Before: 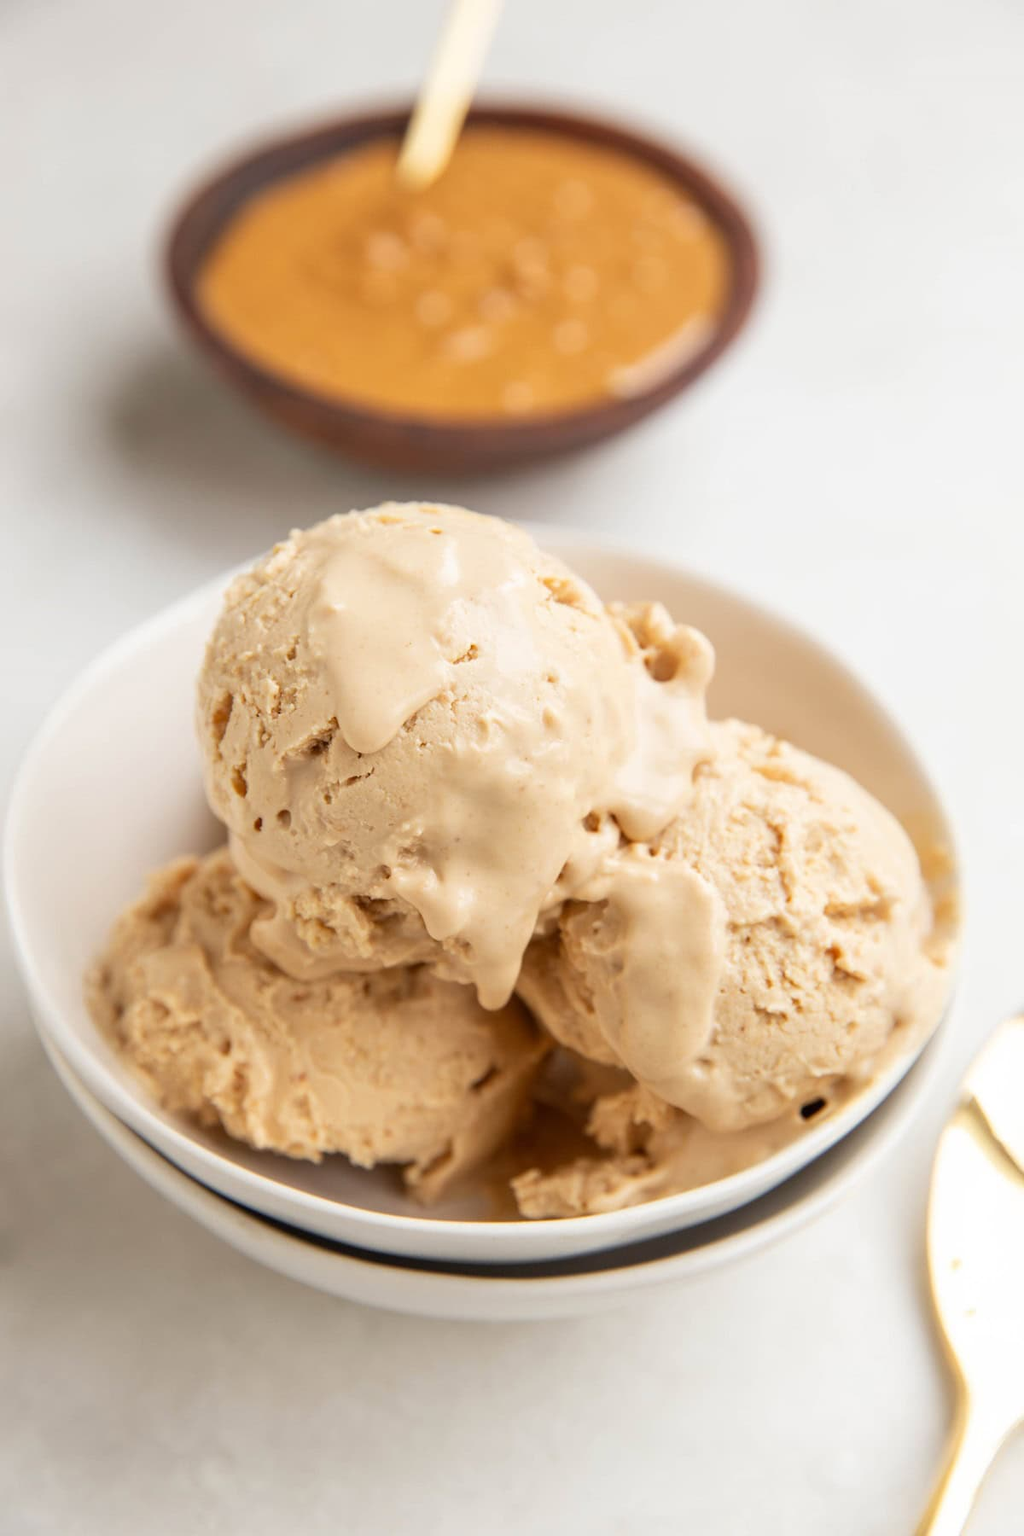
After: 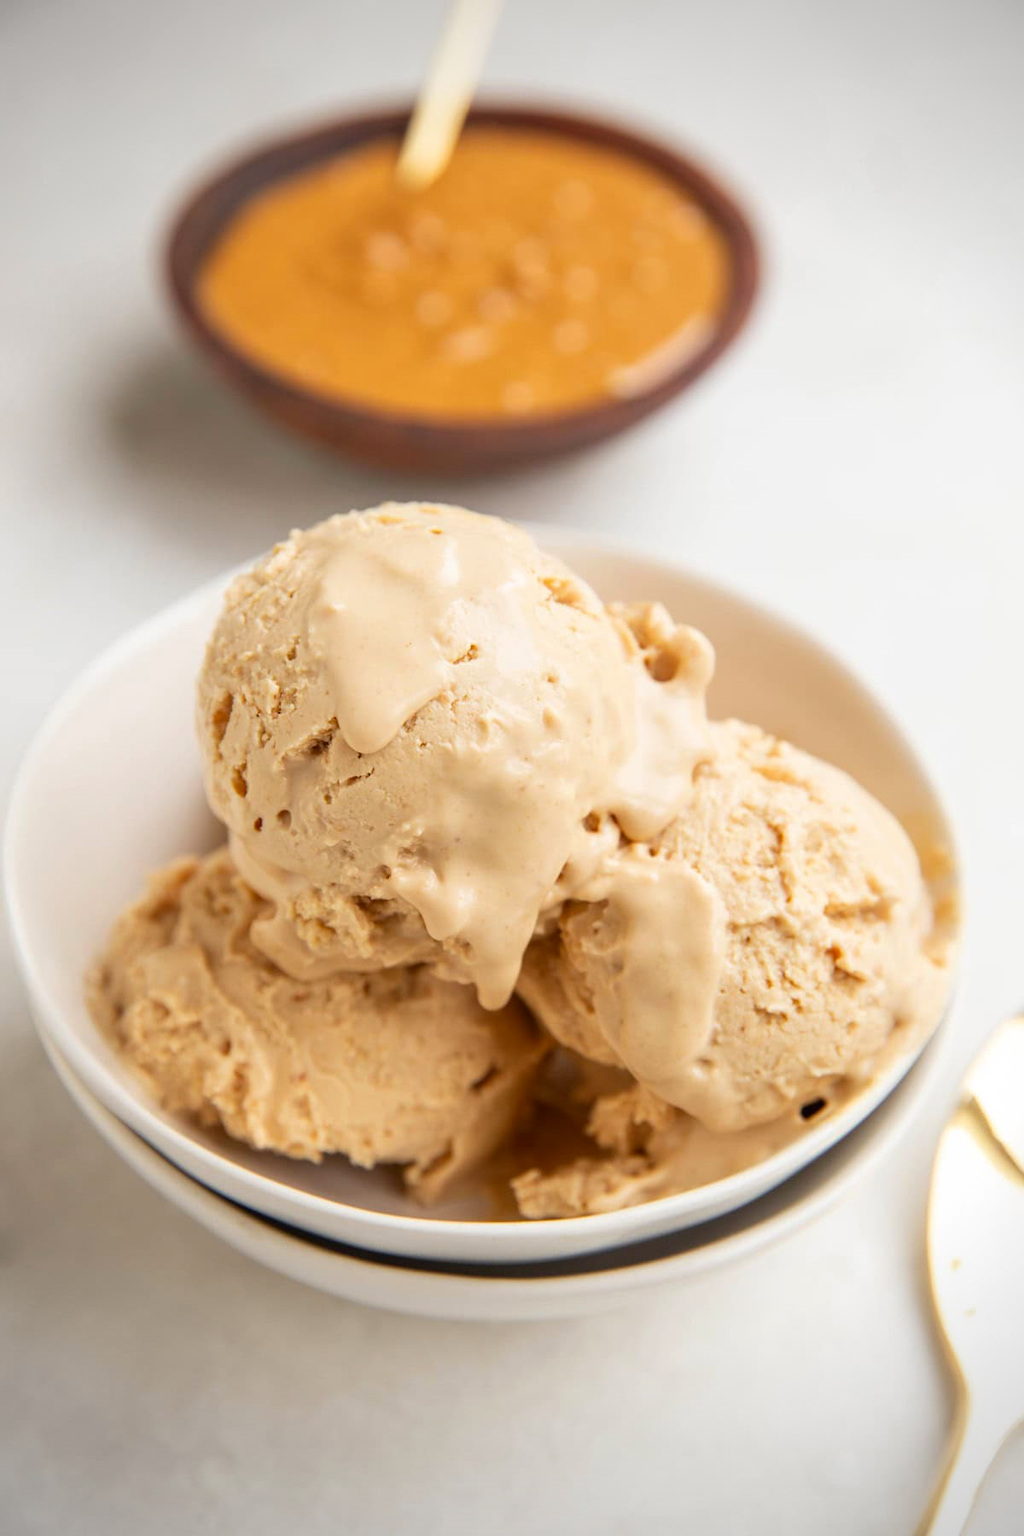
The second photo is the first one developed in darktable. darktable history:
color correction: saturation 1.11
color balance rgb: global vibrance 6.81%, saturation formula JzAzBz (2021)
vignetting: on, module defaults
